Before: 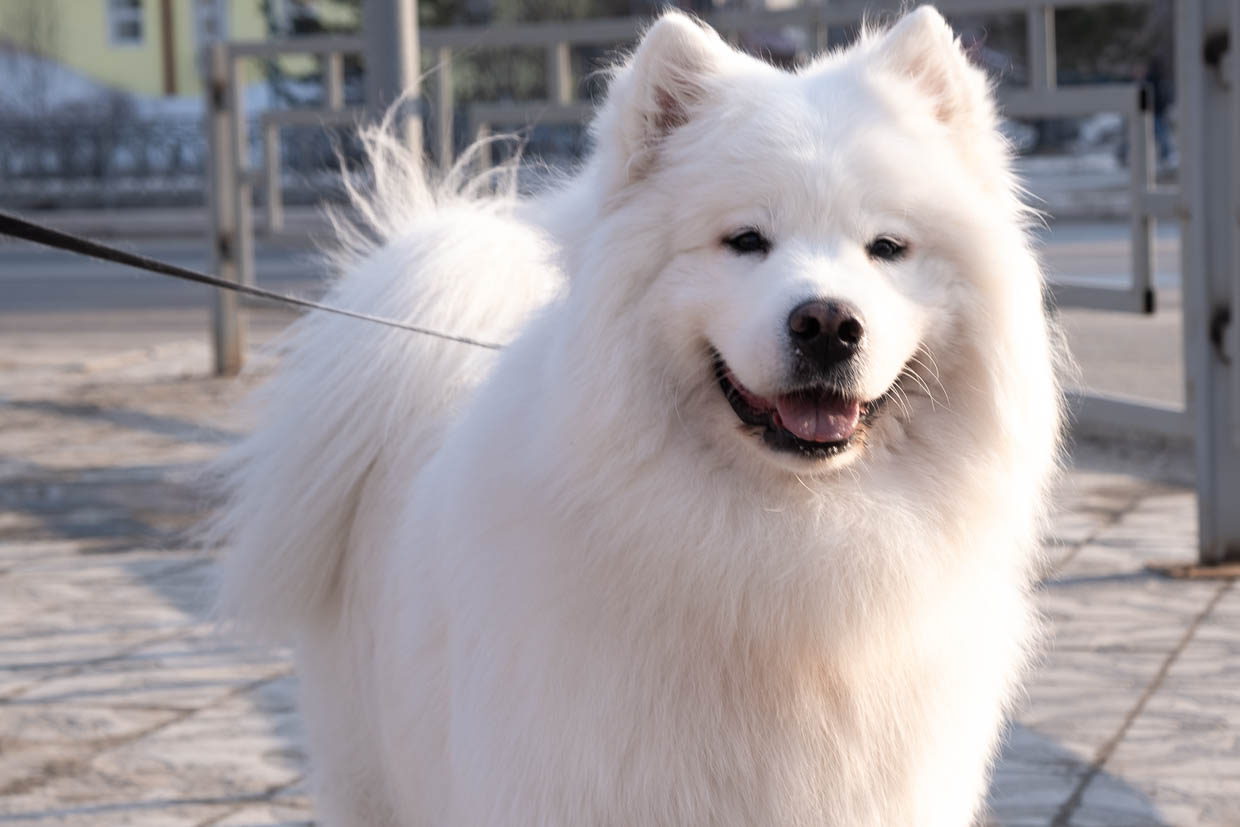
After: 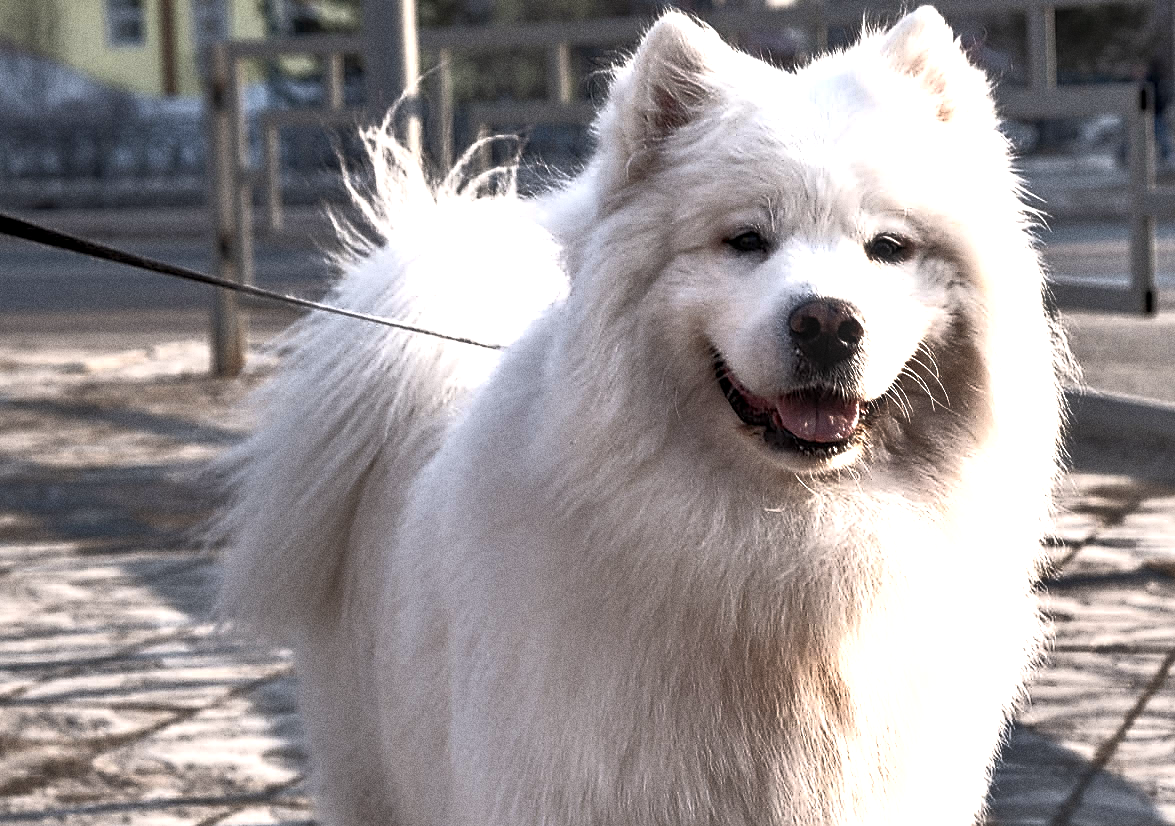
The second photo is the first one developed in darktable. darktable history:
crop and rotate: right 5.167%
local contrast: detail 130%
sharpen: radius 1.4, amount 1.25, threshold 0.7
grain: coarseness 11.82 ISO, strength 36.67%, mid-tones bias 74.17%
shadows and highlights: soften with gaussian
exposure: exposure 0.648 EV, compensate highlight preservation false
base curve: curves: ch0 [(0, 0) (0.564, 0.291) (0.802, 0.731) (1, 1)]
color calibration: x 0.342, y 0.355, temperature 5146 K
